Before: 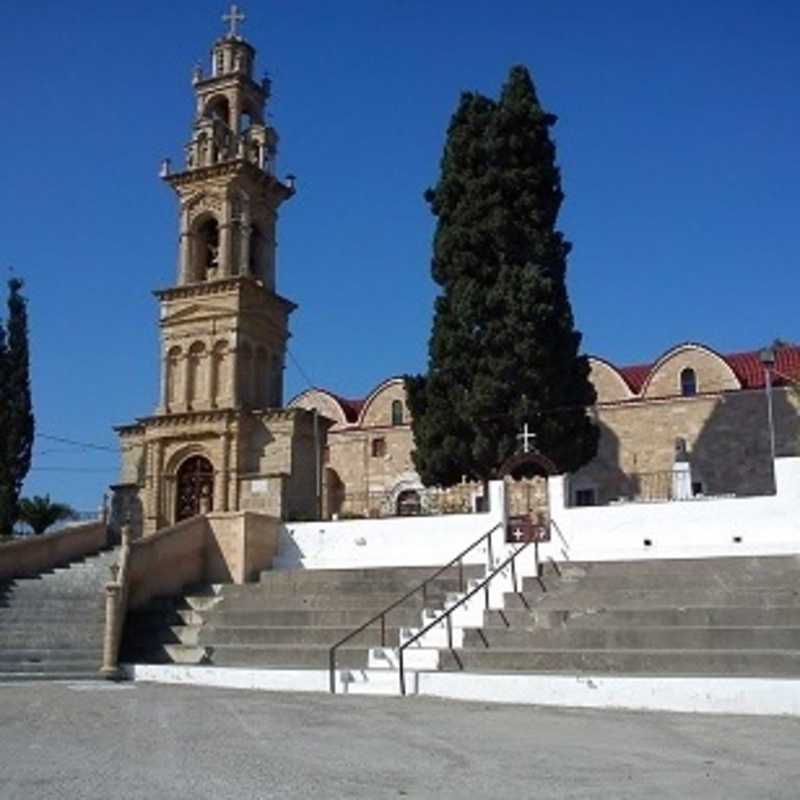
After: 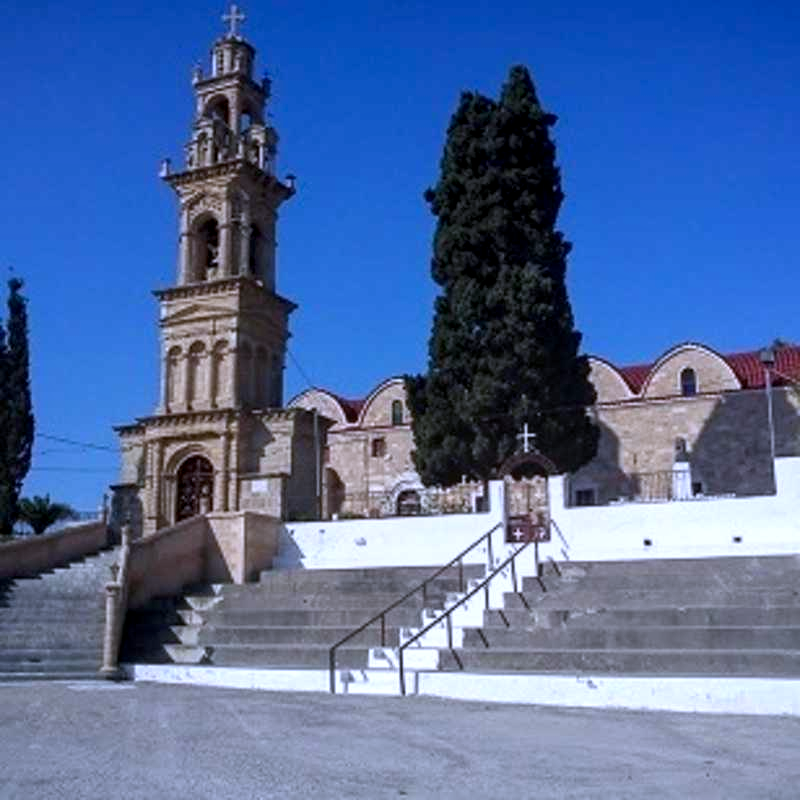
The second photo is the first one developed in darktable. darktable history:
local contrast: on, module defaults
color calibration: illuminant as shot in camera, x 0.379, y 0.396, temperature 4138.76 K
